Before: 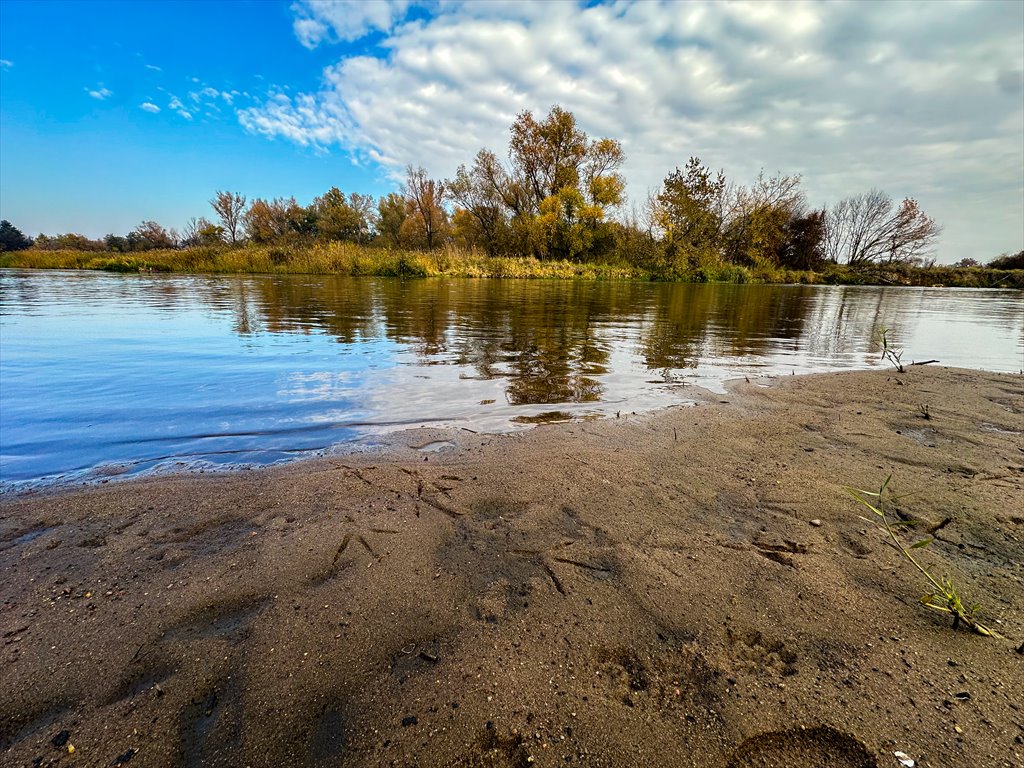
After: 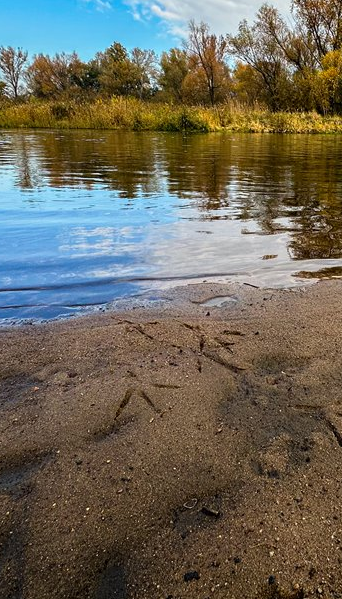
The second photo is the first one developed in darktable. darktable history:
crop and rotate: left 21.3%, top 18.995%, right 45.212%, bottom 2.972%
